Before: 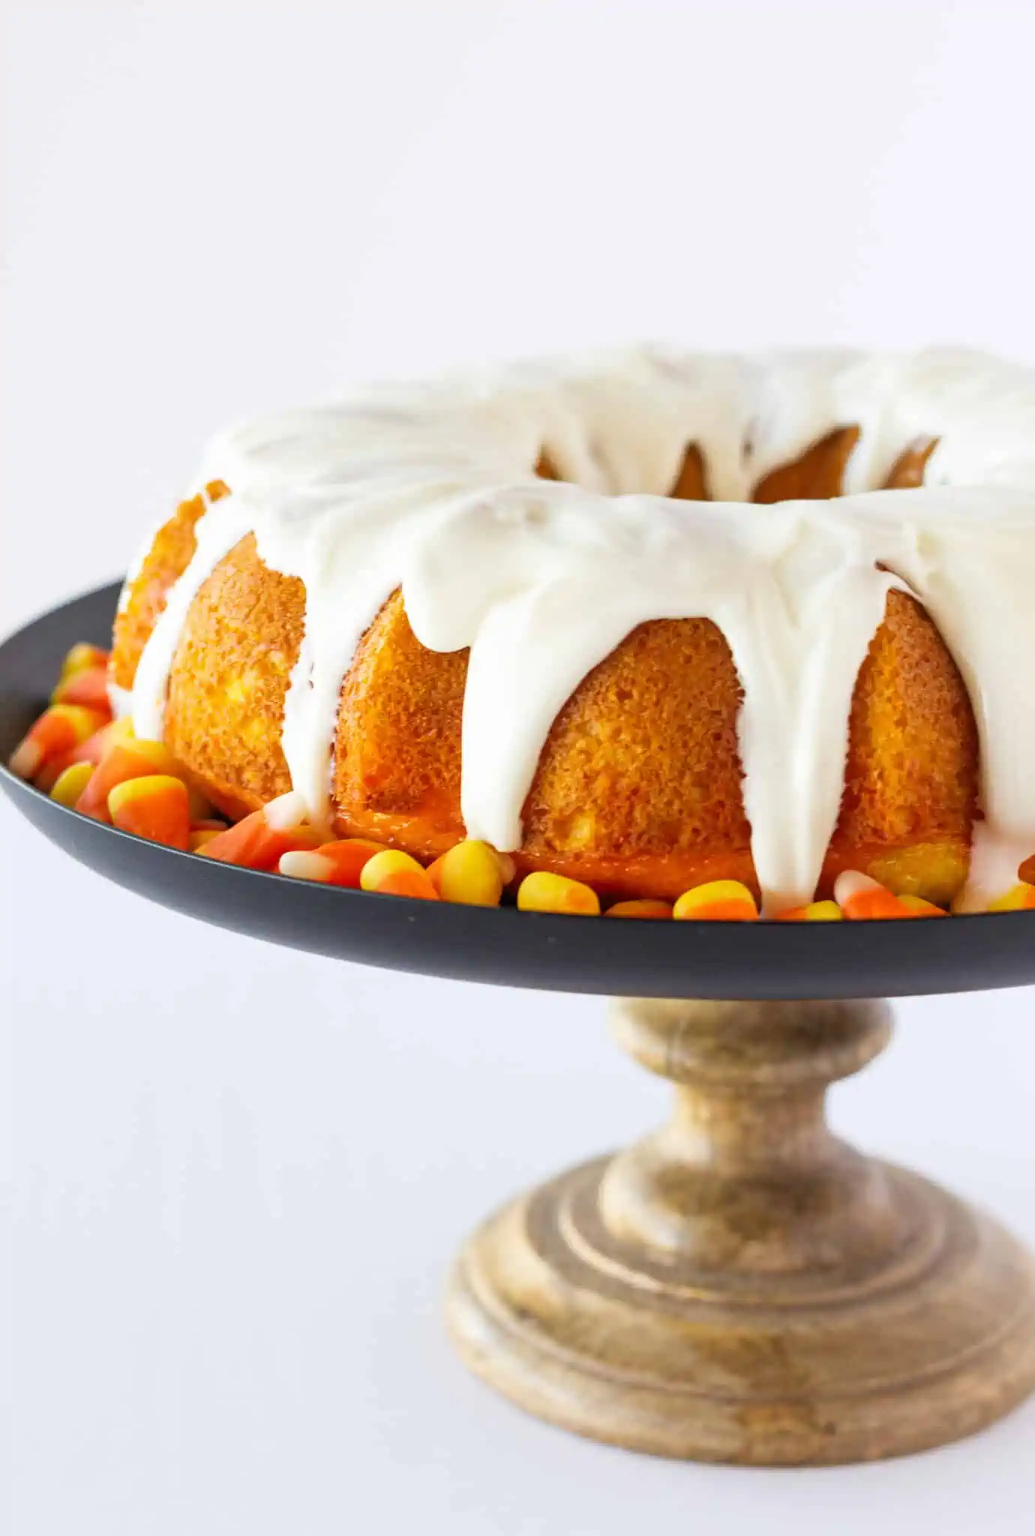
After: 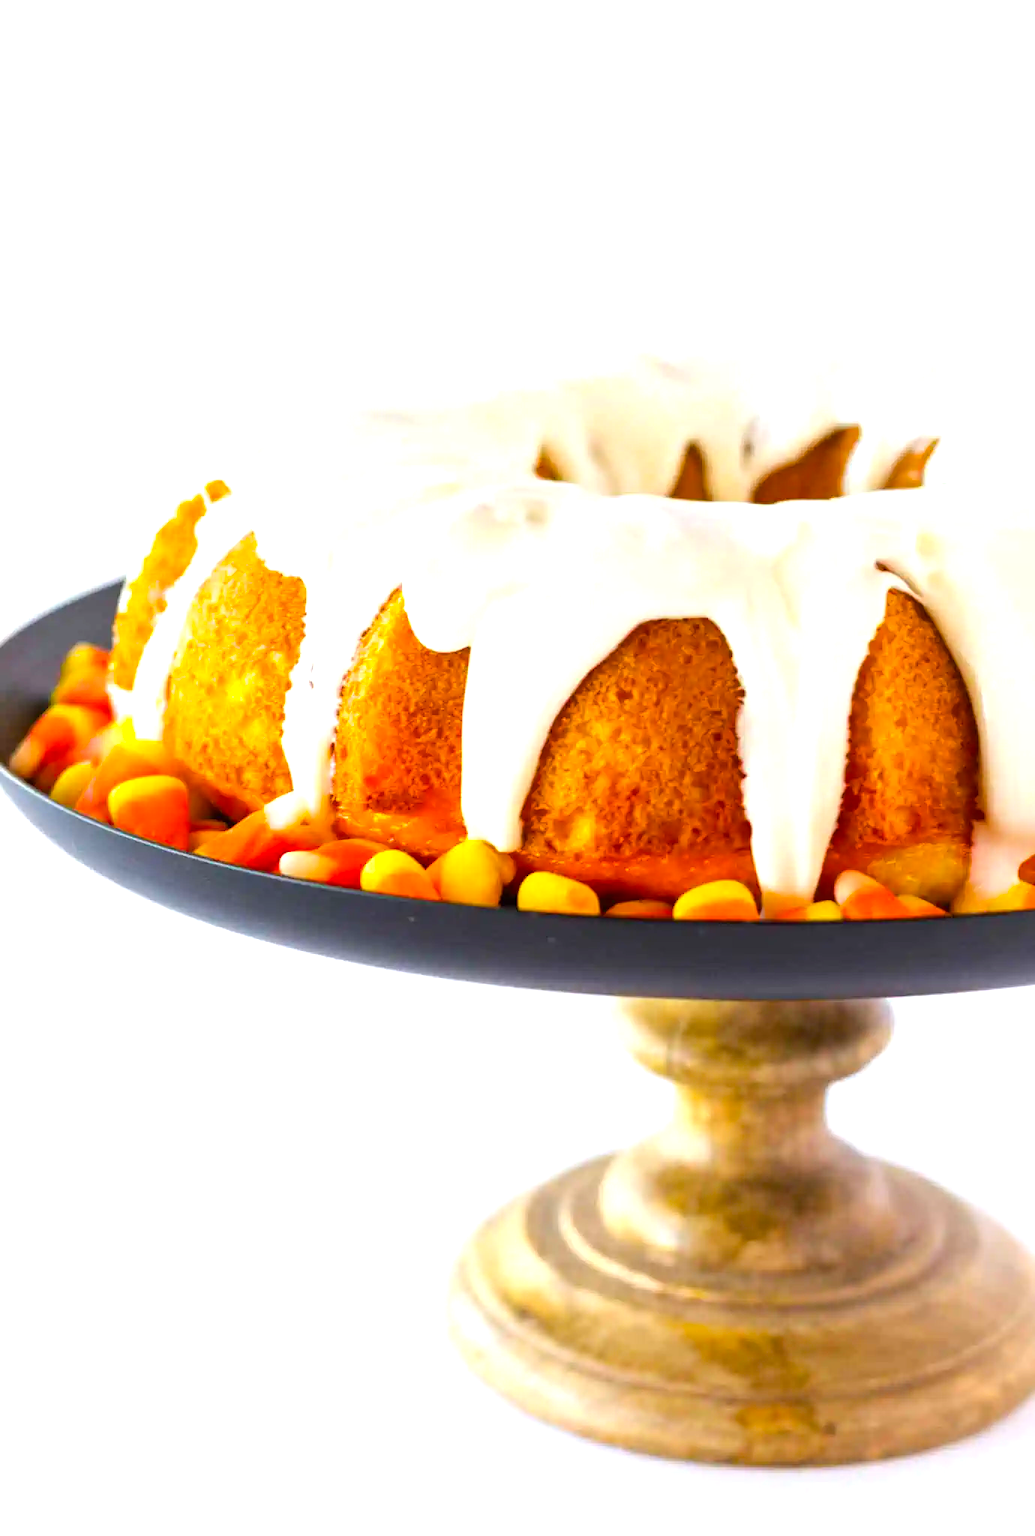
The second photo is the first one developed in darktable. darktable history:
color balance rgb: power › hue 73.57°, linear chroma grading › global chroma 8.982%, perceptual saturation grading › global saturation 25.057%, perceptual brilliance grading › highlights 6.945%, perceptual brilliance grading › mid-tones 16.495%, perceptual brilliance grading › shadows -5.482%, global vibrance 5.609%
tone equalizer: smoothing diameter 2.08%, edges refinement/feathering 16.91, mask exposure compensation -1.57 EV, filter diffusion 5
exposure: exposure 0.297 EV, compensate exposure bias true, compensate highlight preservation false
contrast brightness saturation: contrast 0.036, saturation 0.075
